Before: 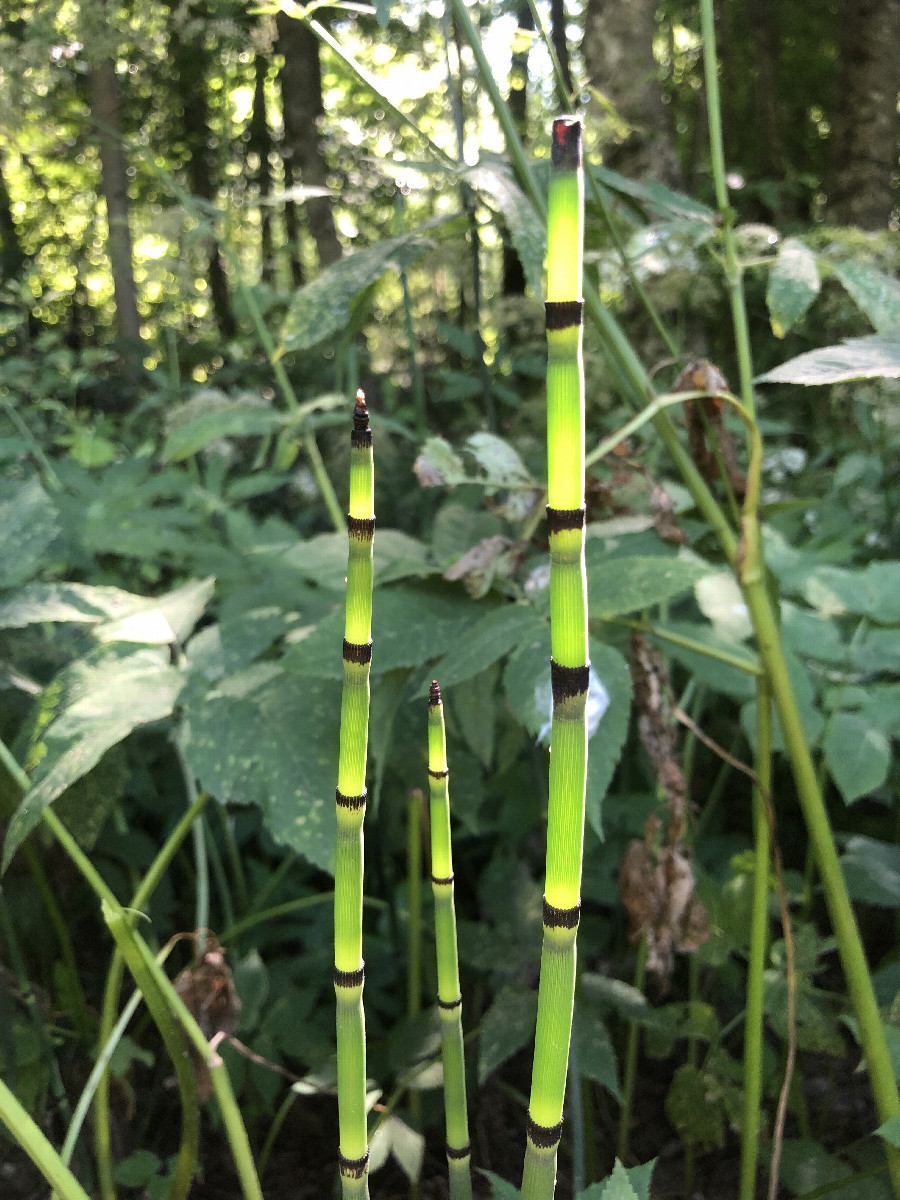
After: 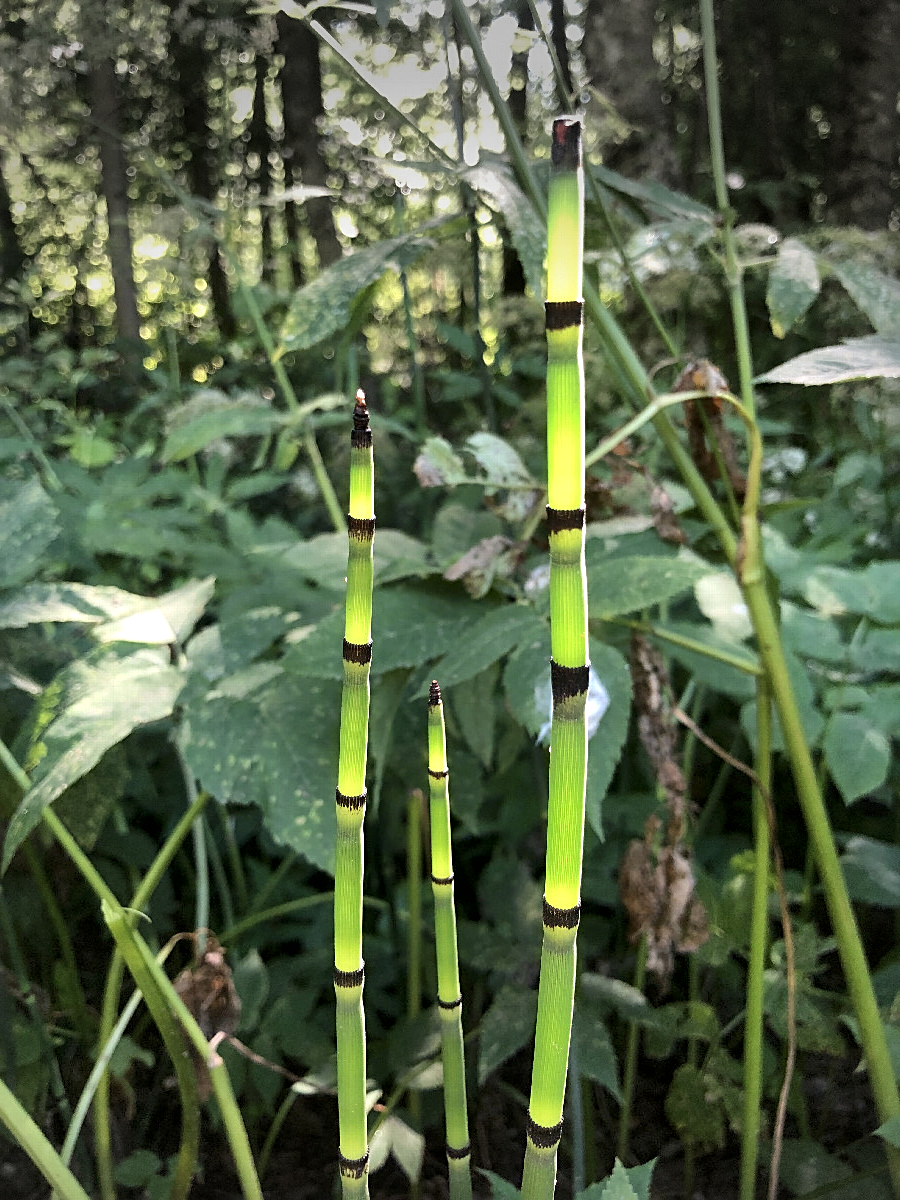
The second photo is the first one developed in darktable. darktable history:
sharpen: on, module defaults
local contrast: mode bilateral grid, contrast 20, coarseness 49, detail 133%, midtone range 0.2
vignetting: fall-off start 89.22%, fall-off radius 44.31%, center (-0.03, 0.241), width/height ratio 1.165
